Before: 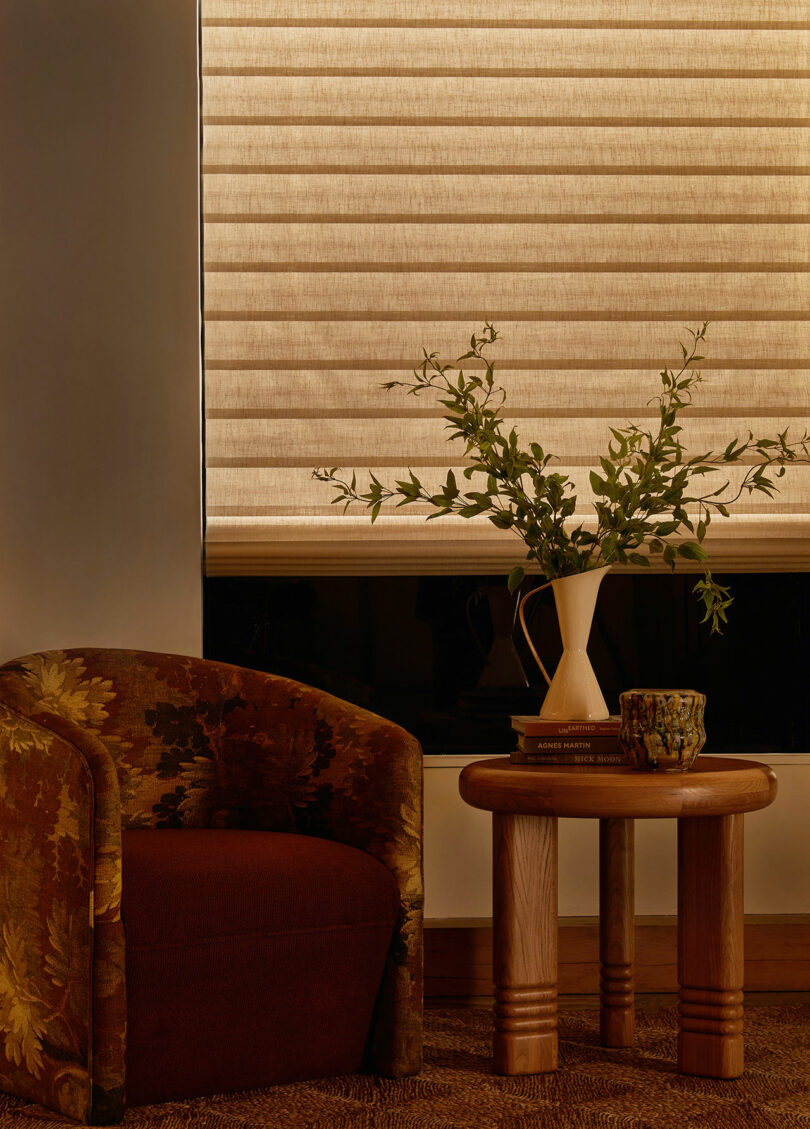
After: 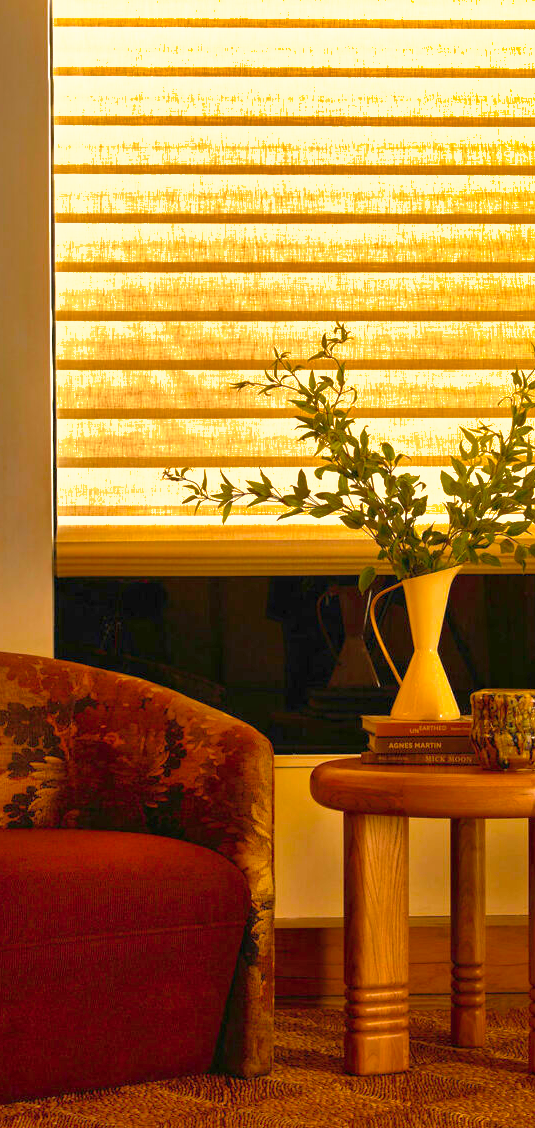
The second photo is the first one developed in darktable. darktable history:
exposure: black level correction 0, exposure 1.45 EV, compensate exposure bias true, compensate highlight preservation false
color balance rgb: perceptual saturation grading › global saturation 30%, global vibrance 20%
shadows and highlights: on, module defaults
crop and rotate: left 18.442%, right 15.508%
